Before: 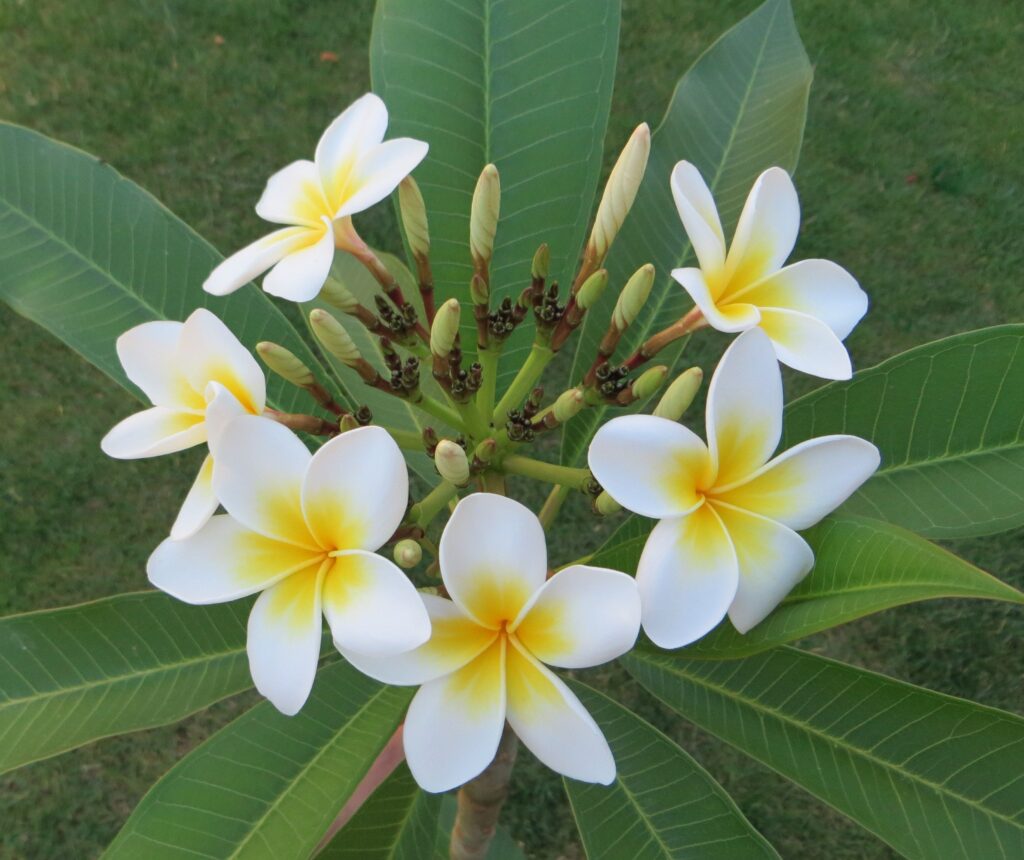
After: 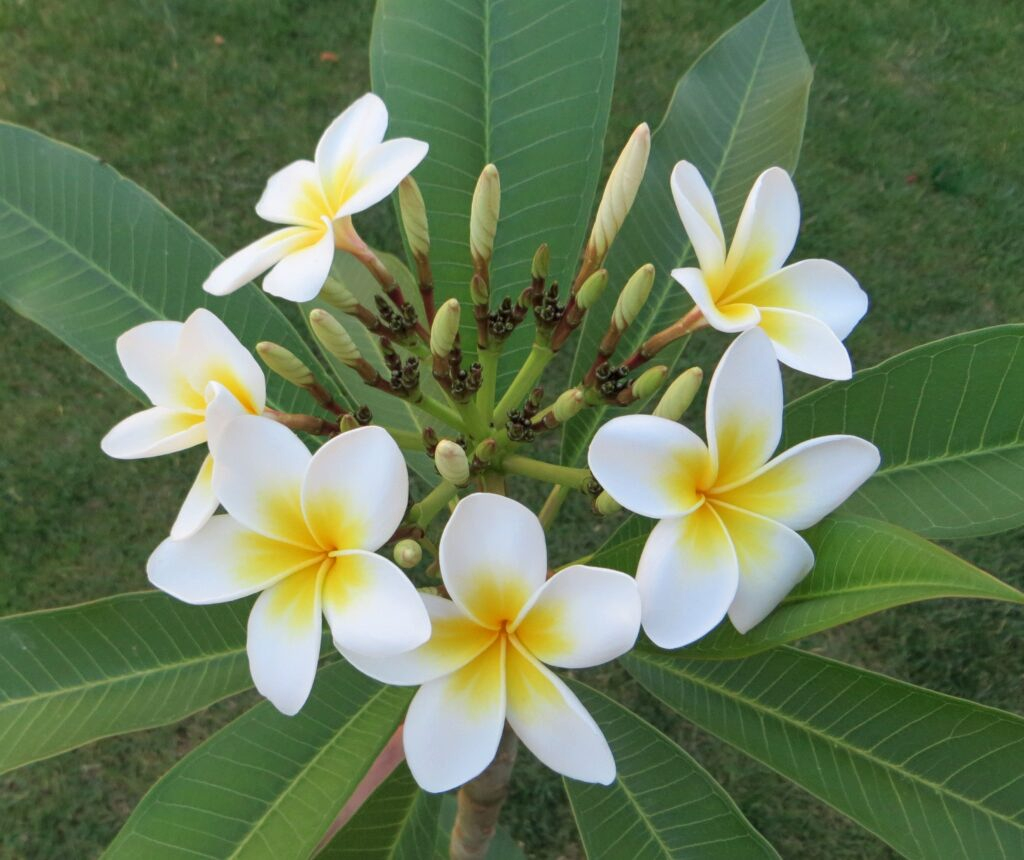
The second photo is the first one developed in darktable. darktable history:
local contrast: highlights 107%, shadows 99%, detail 119%, midtone range 0.2
shadows and highlights: radius 336.43, shadows 28.34, soften with gaussian
